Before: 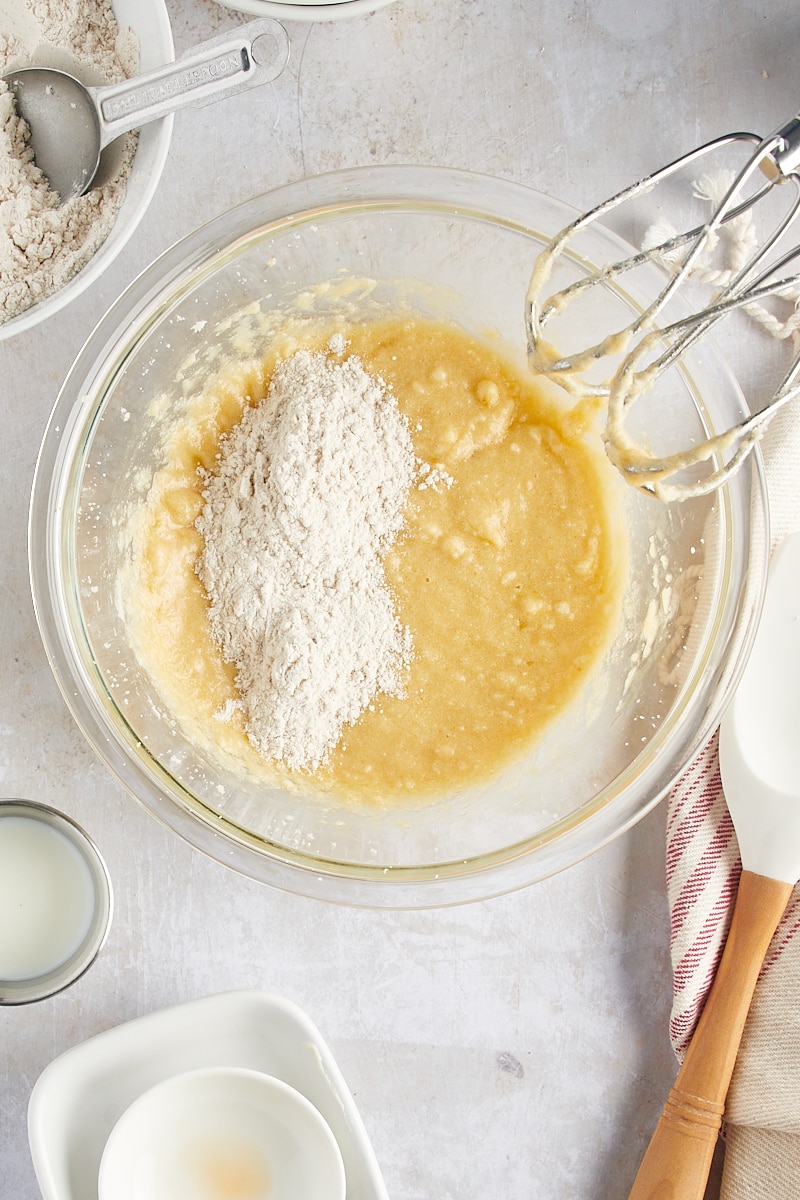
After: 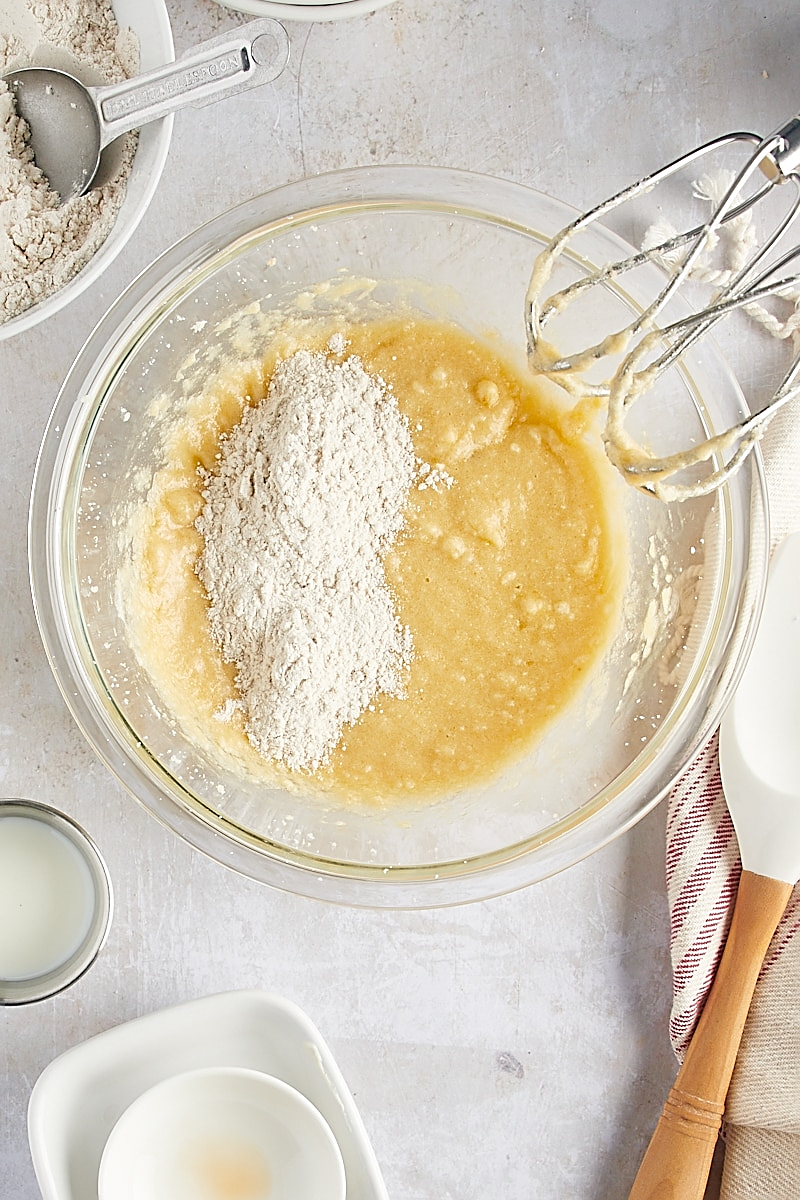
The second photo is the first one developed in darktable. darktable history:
sharpen: amount 0.734
